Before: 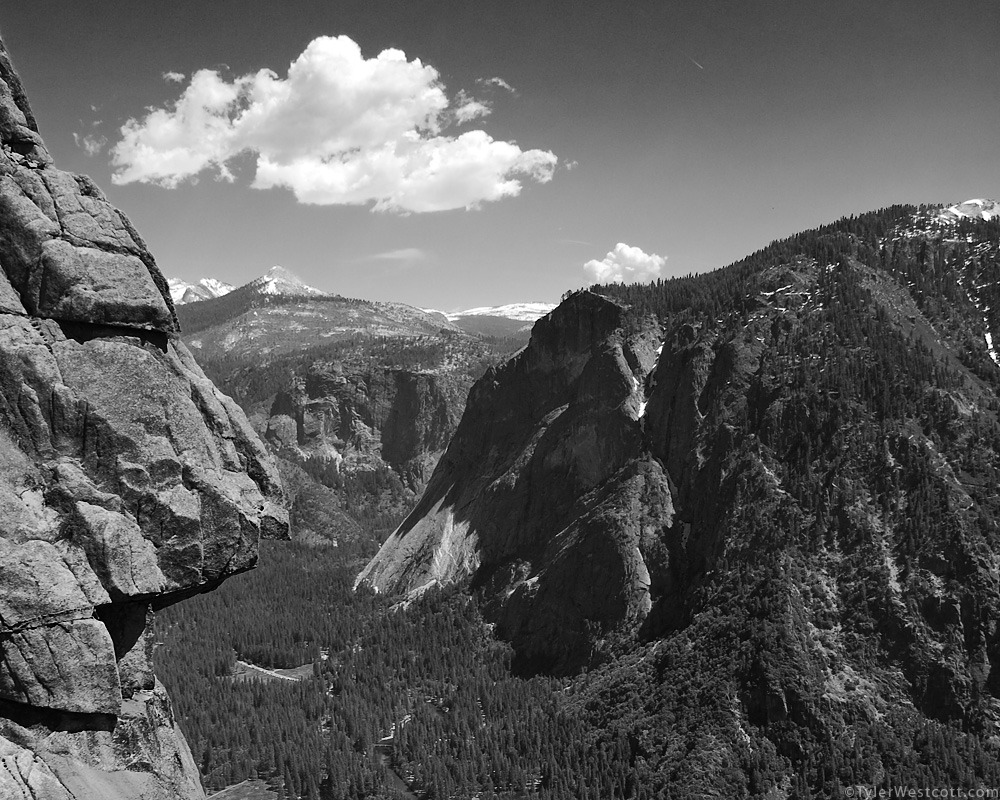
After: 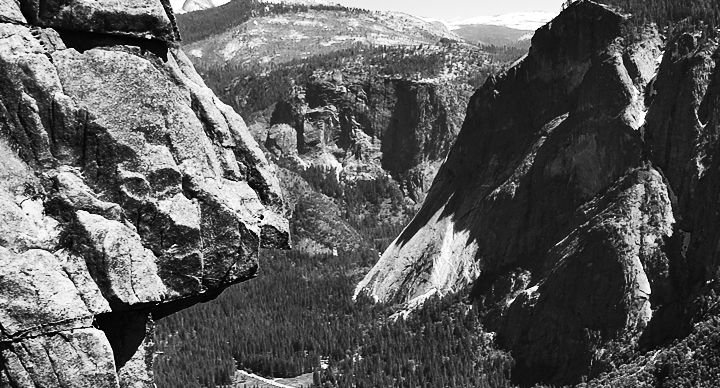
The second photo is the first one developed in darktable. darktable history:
crop: top 36.498%, right 27.964%, bottom 14.995%
exposure: exposure 0.236 EV, compensate highlight preservation false
contrast brightness saturation: contrast 0.39, brightness 0.1
shadows and highlights: white point adjustment 1, soften with gaussian
